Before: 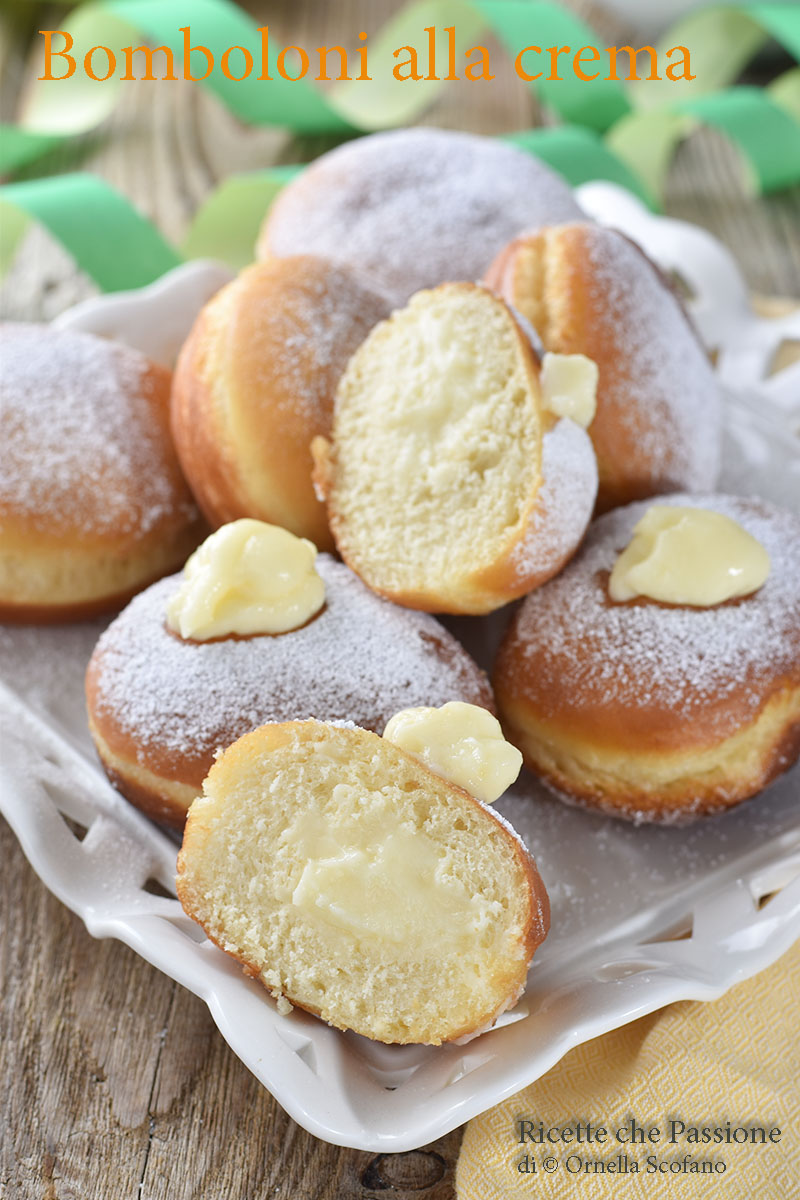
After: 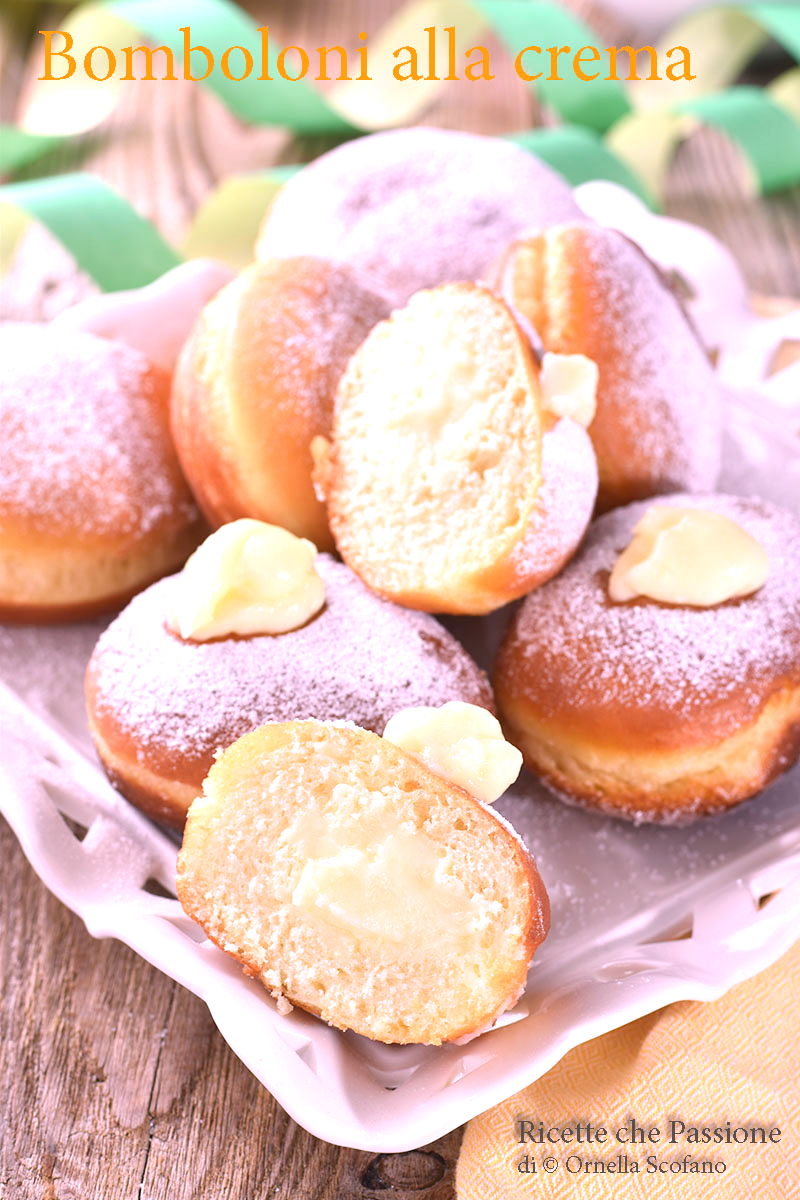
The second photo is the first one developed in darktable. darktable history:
white balance: red 1.188, blue 1.11
exposure: exposure 0.496 EV, compensate highlight preservation false
